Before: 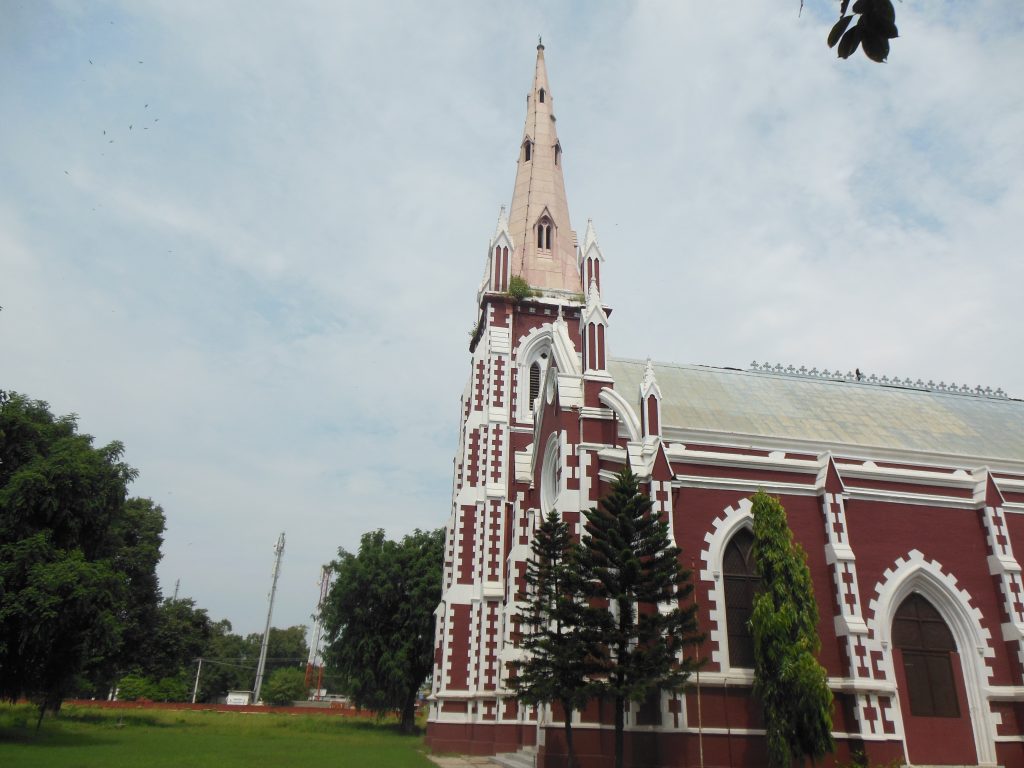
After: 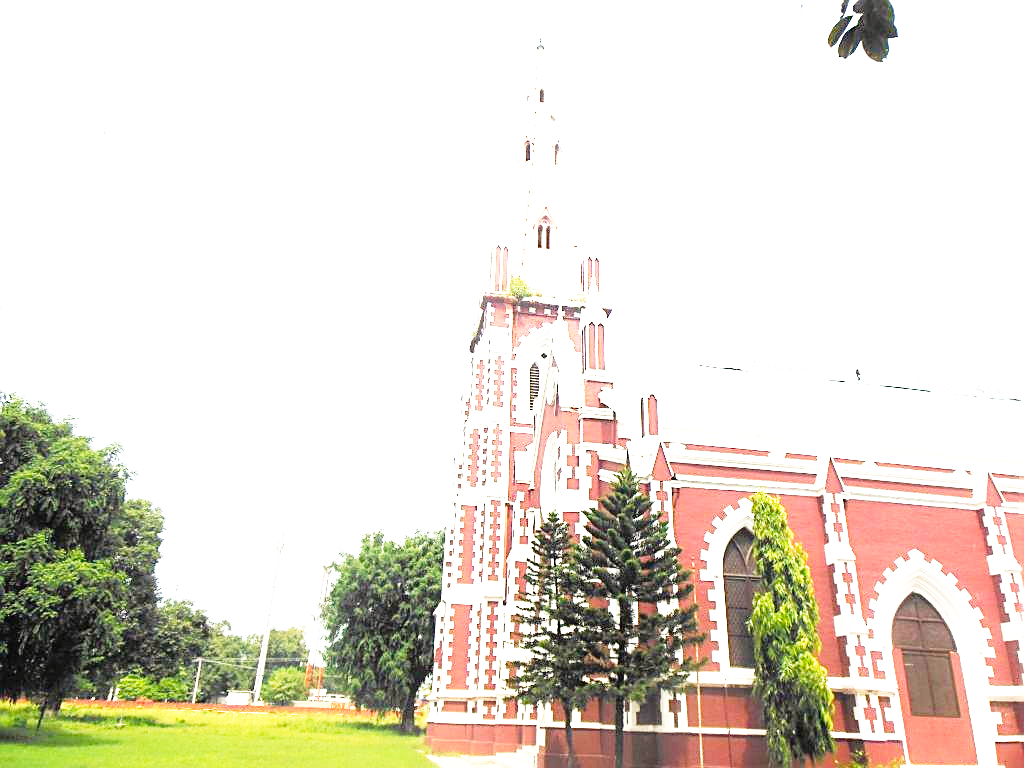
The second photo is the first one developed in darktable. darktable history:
exposure: exposure 2.24 EV, compensate highlight preservation false
sharpen: on, module defaults
base curve: curves: ch0 [(0, 0) (0.012, 0.01) (0.073, 0.168) (0.31, 0.711) (0.645, 0.957) (1, 1)], preserve colors none
color balance rgb: highlights gain › chroma 2.993%, highlights gain › hue 78.68°, perceptual saturation grading › global saturation 0.124%, global vibrance 20.393%
